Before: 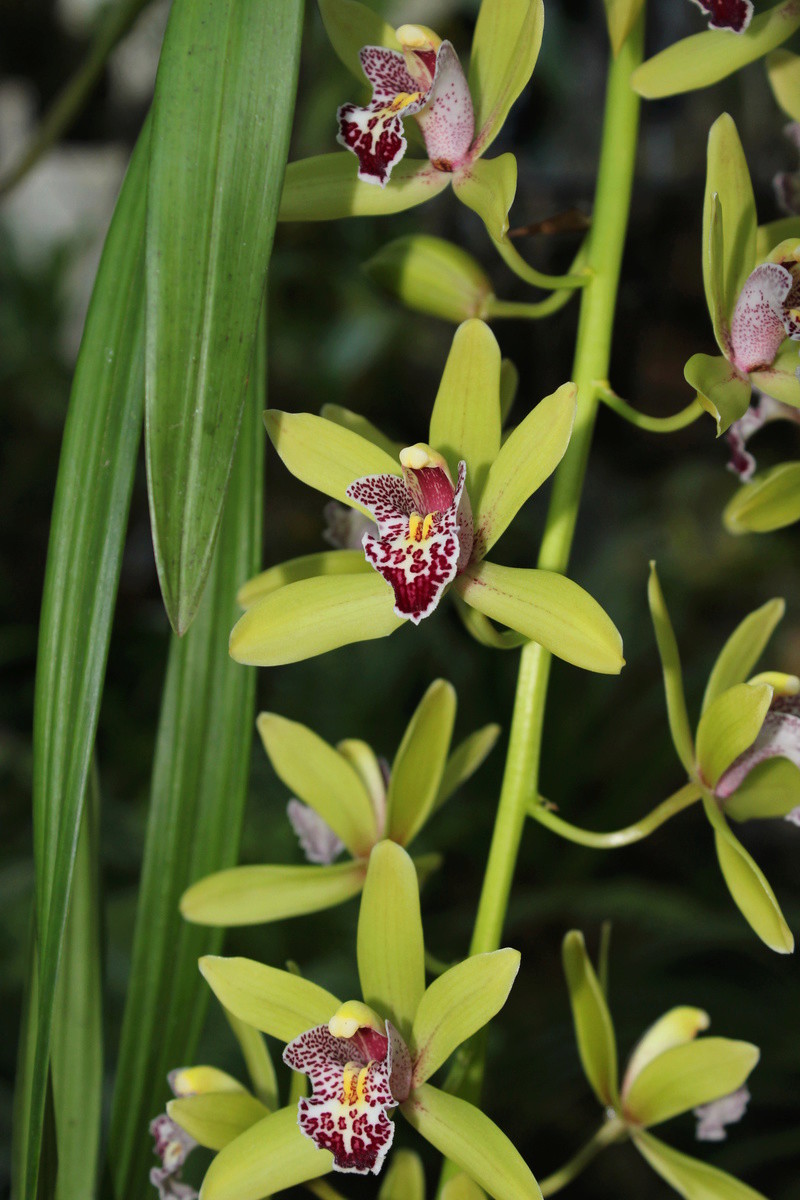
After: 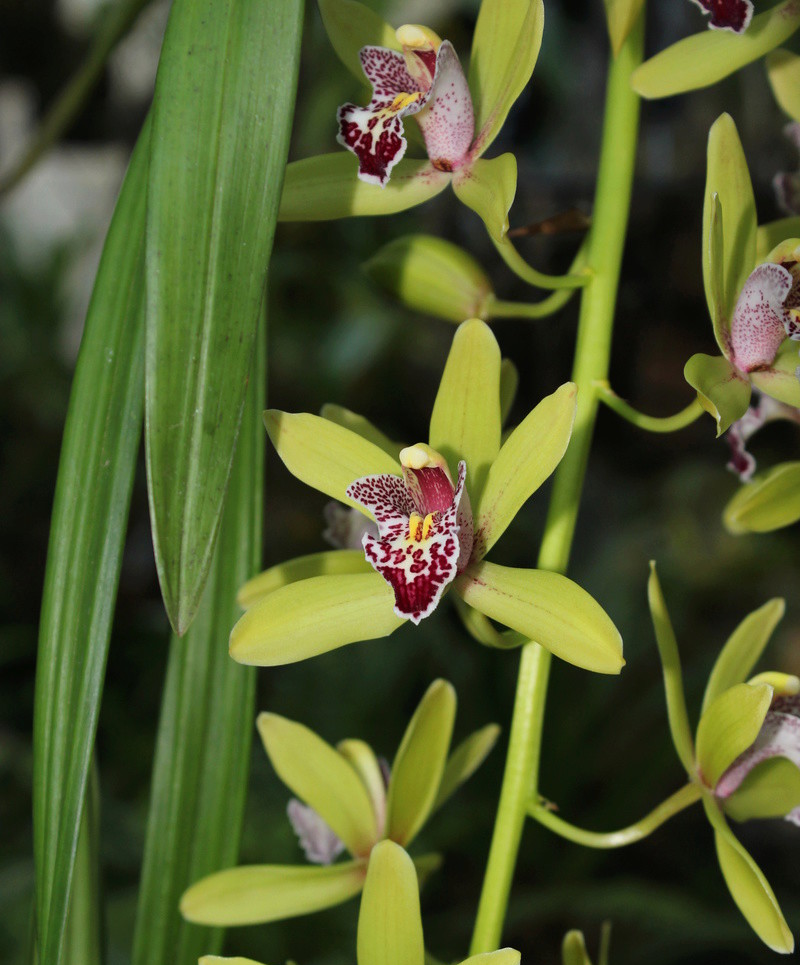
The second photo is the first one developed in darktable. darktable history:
crop: bottom 19.542%
